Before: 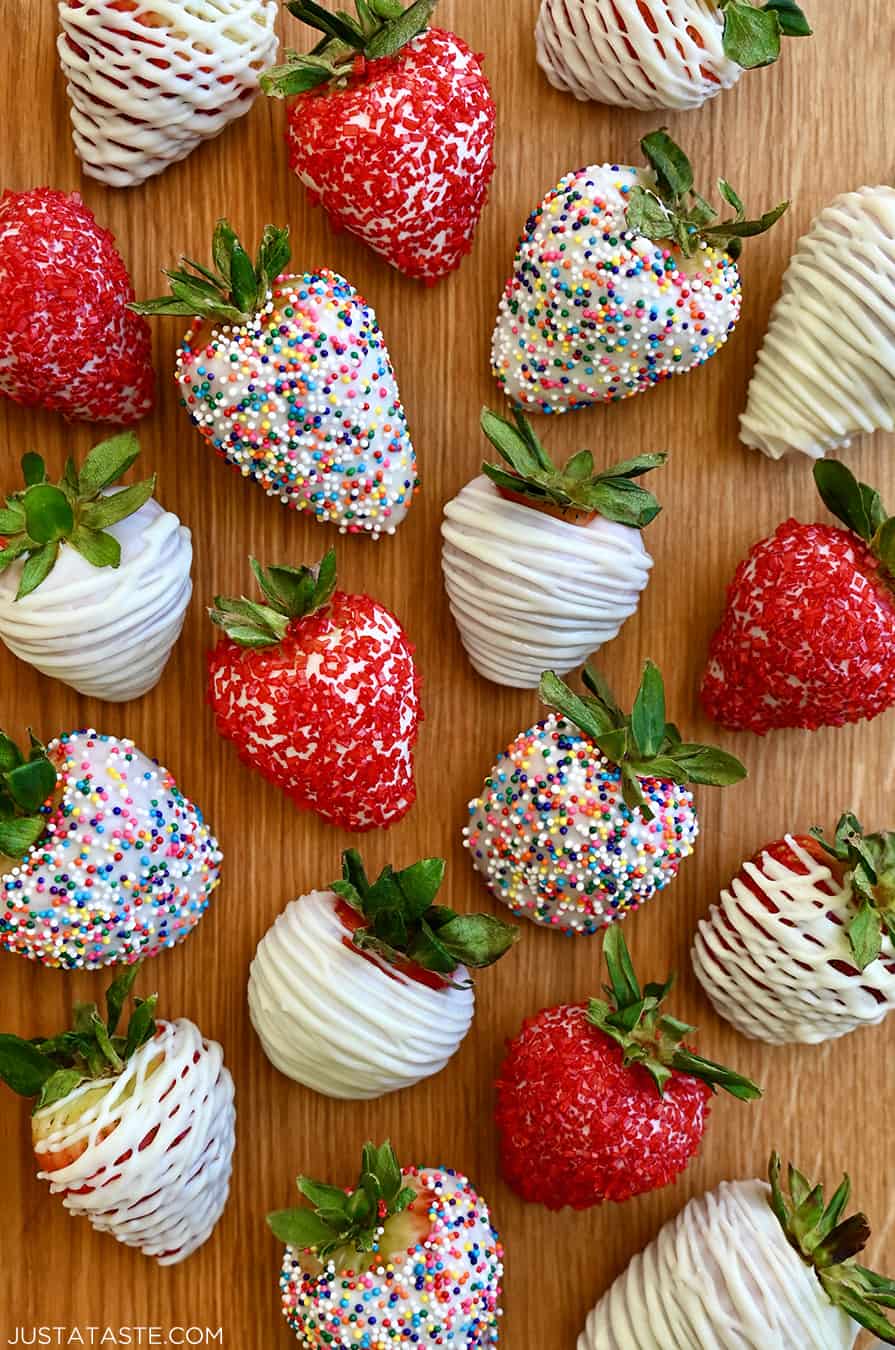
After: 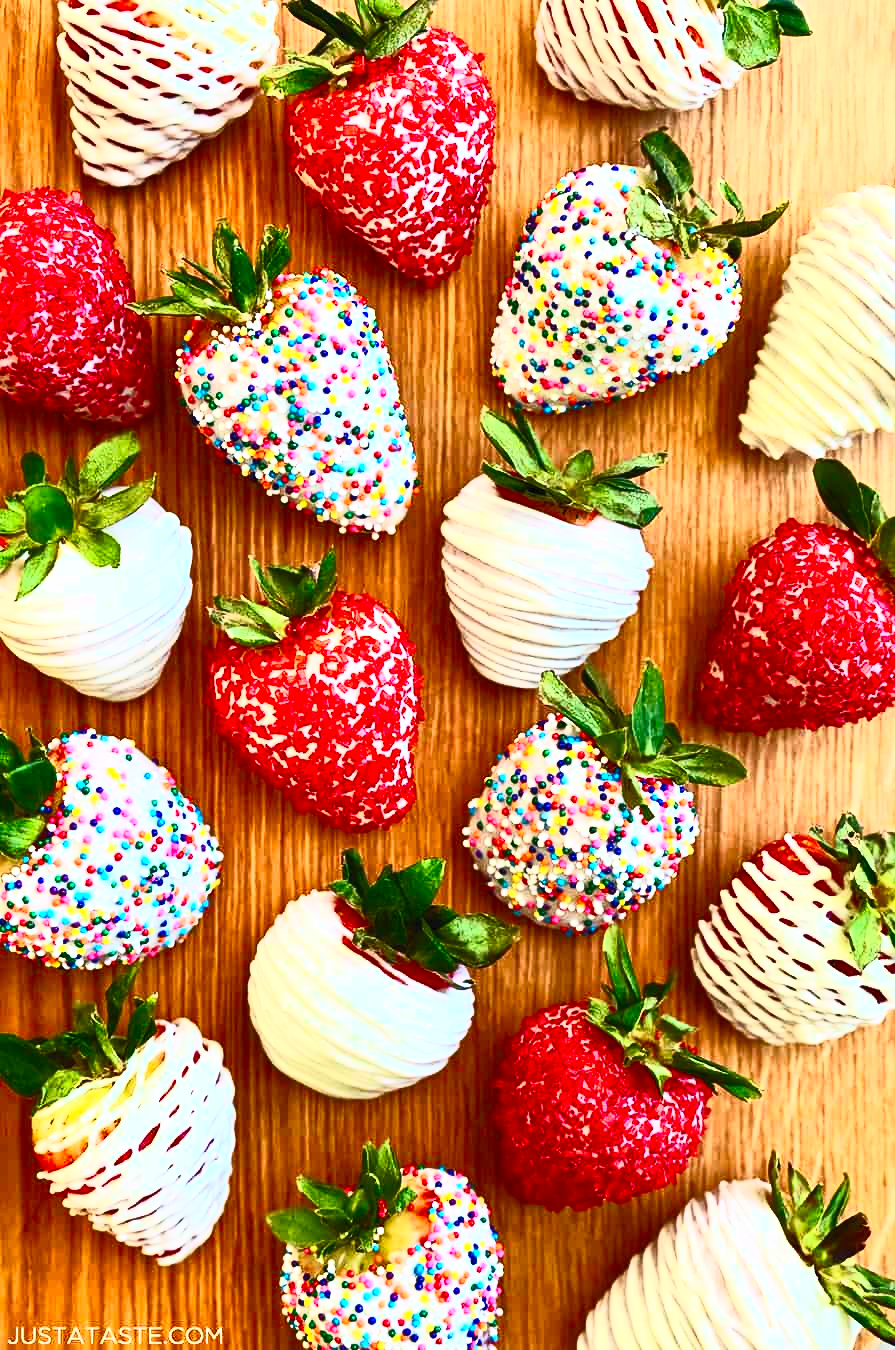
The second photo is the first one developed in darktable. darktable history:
contrast brightness saturation: contrast 0.812, brightness 0.586, saturation 0.598
